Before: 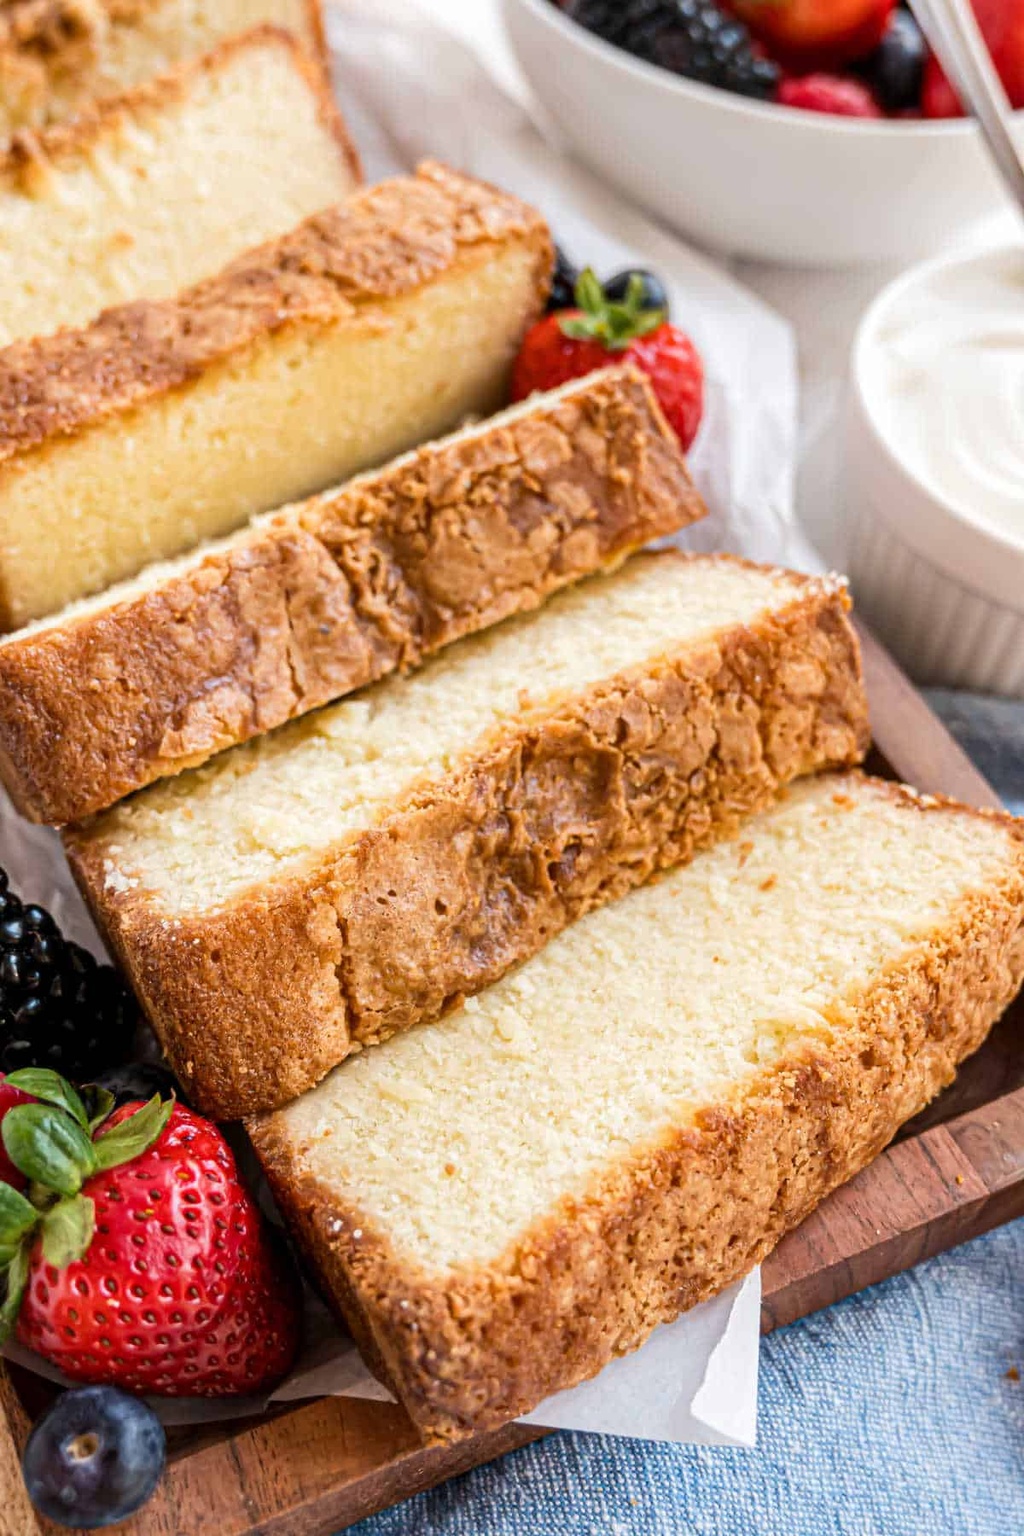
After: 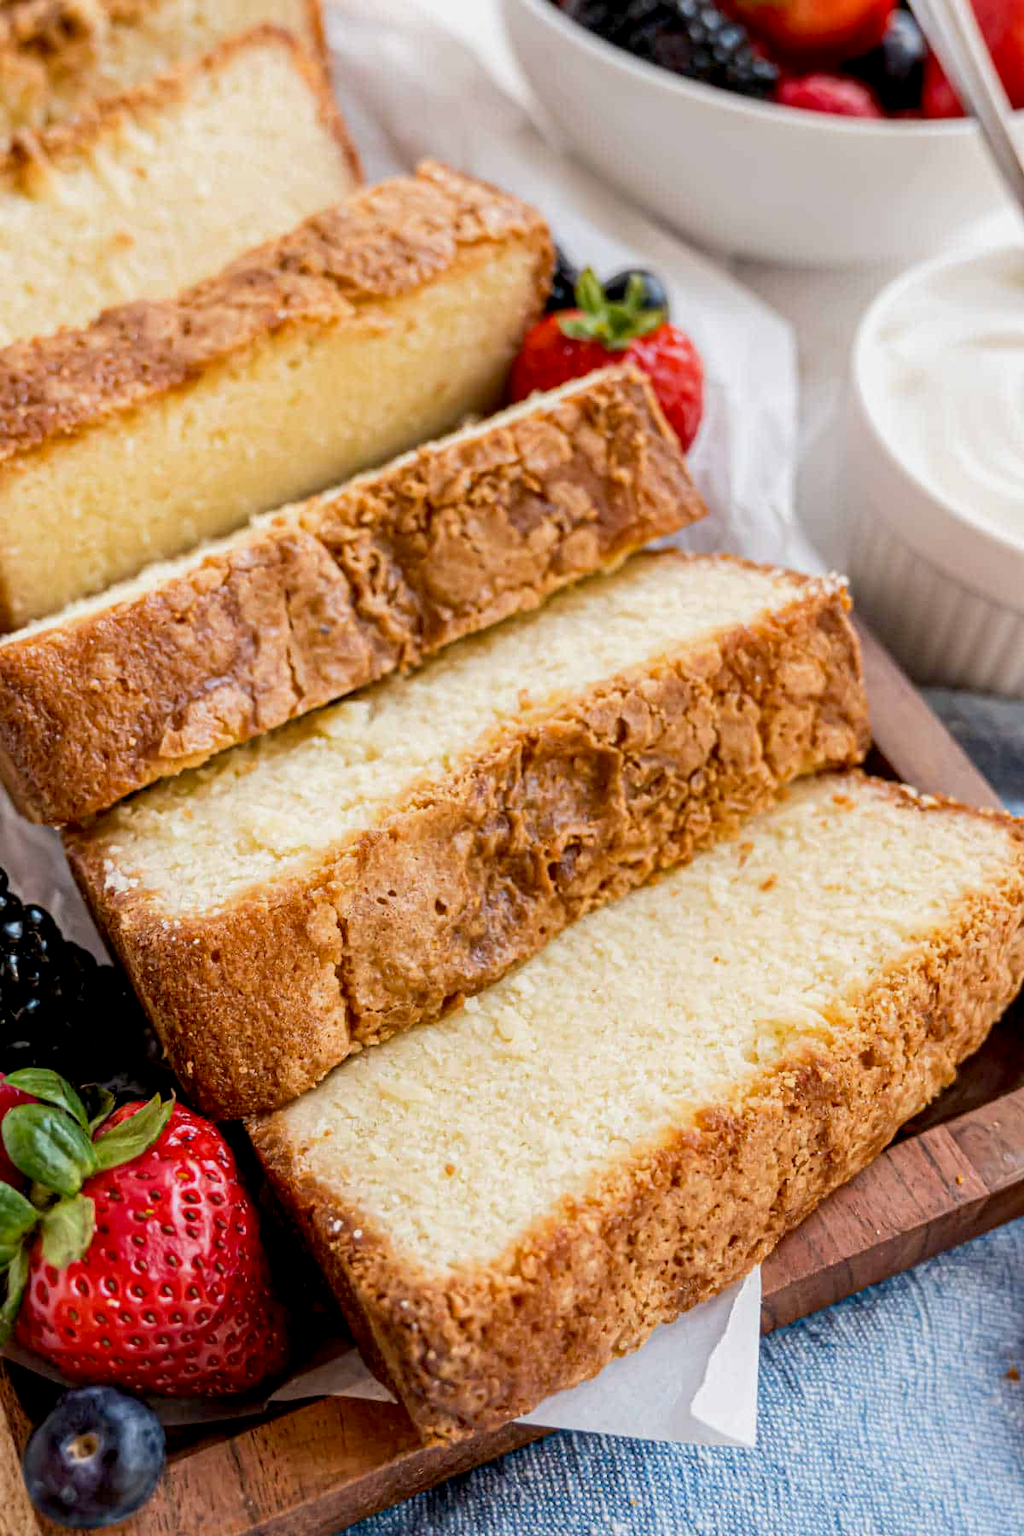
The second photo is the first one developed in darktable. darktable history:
exposure: black level correction 0.009, exposure -0.166 EV, compensate highlight preservation false
